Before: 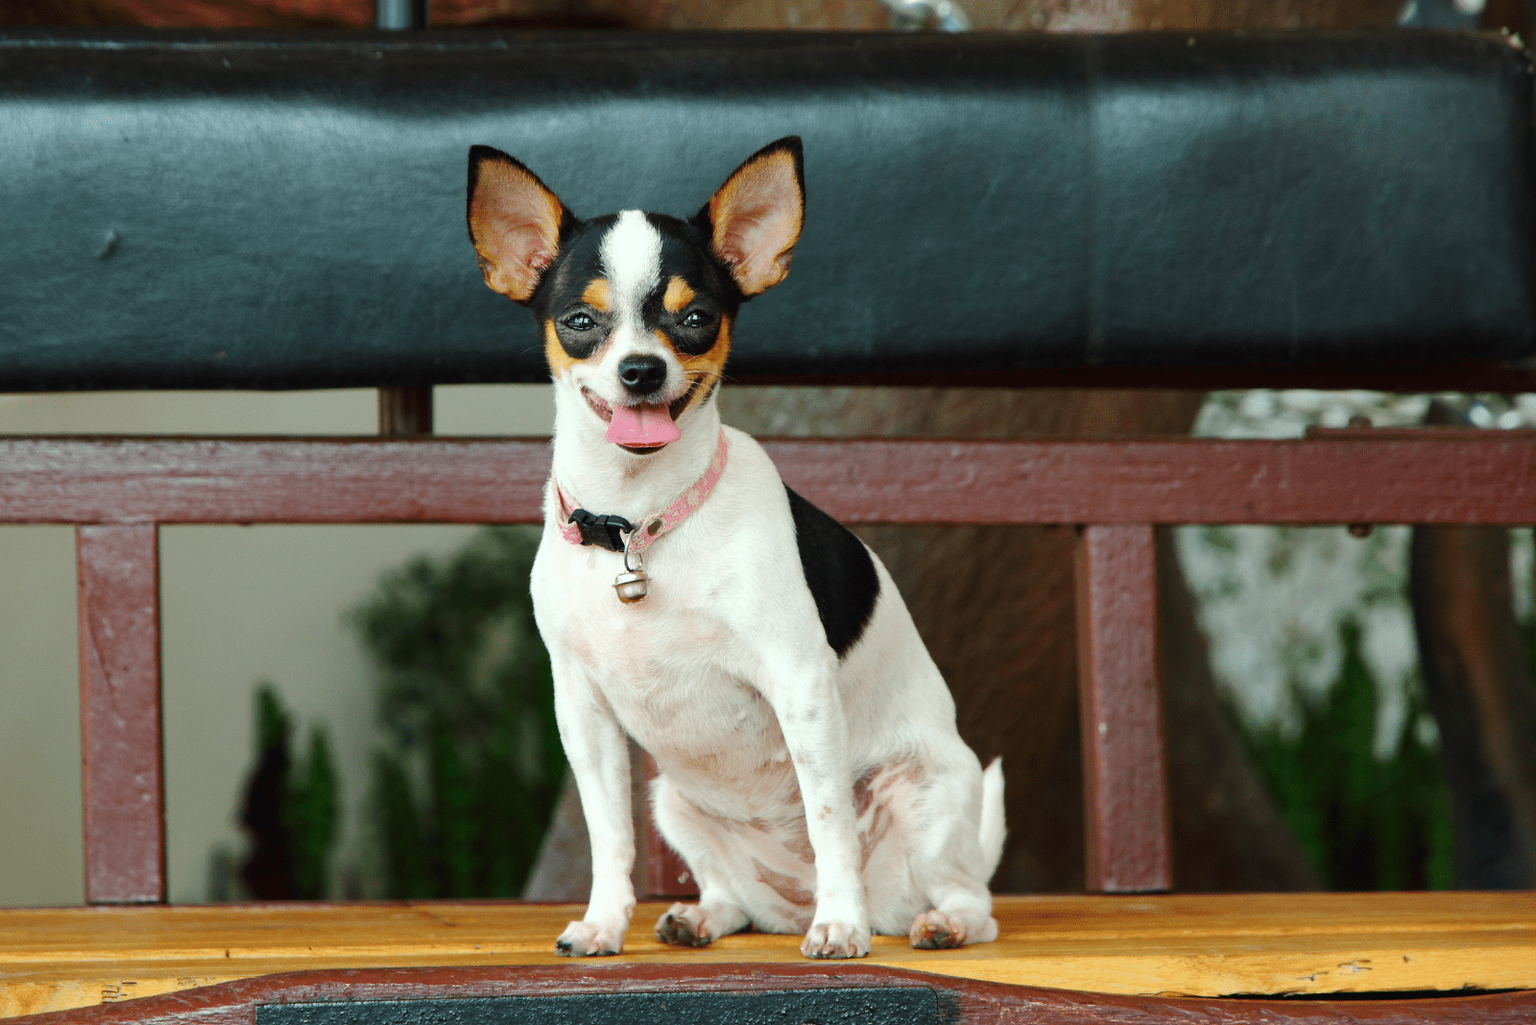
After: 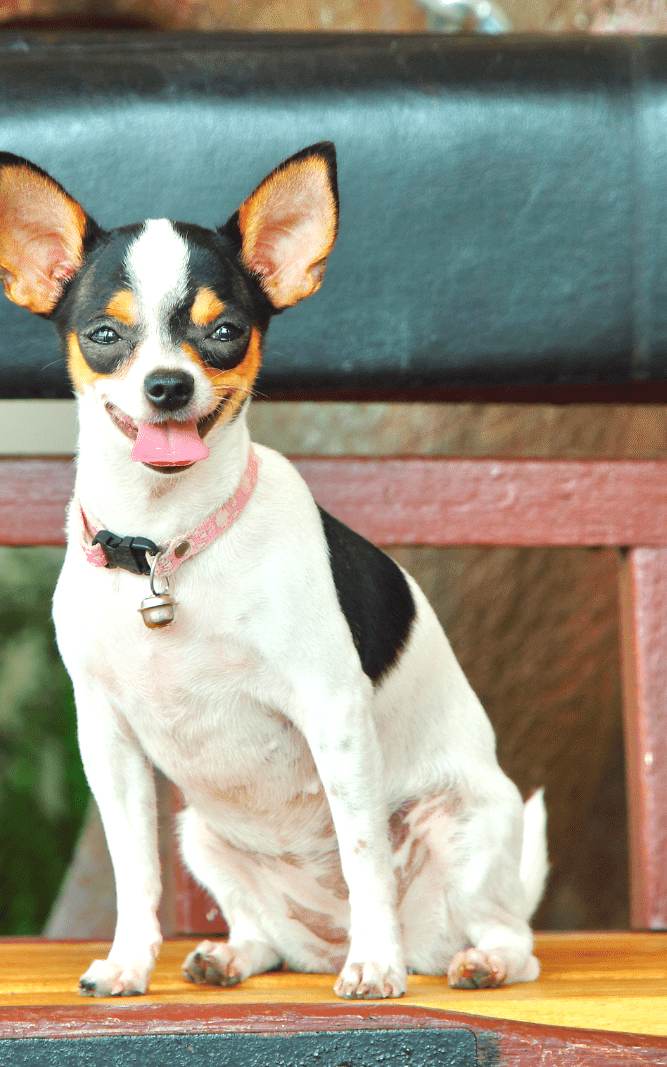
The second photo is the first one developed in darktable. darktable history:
tone equalizer: -8 EV 1.99 EV, -7 EV 1.99 EV, -6 EV 1.97 EV, -5 EV 1.99 EV, -4 EV 1.97 EV, -3 EV 1.5 EV, -2 EV 0.988 EV, -1 EV 0.516 EV, mask exposure compensation -0.491 EV
crop: left 31.26%, right 27.024%
